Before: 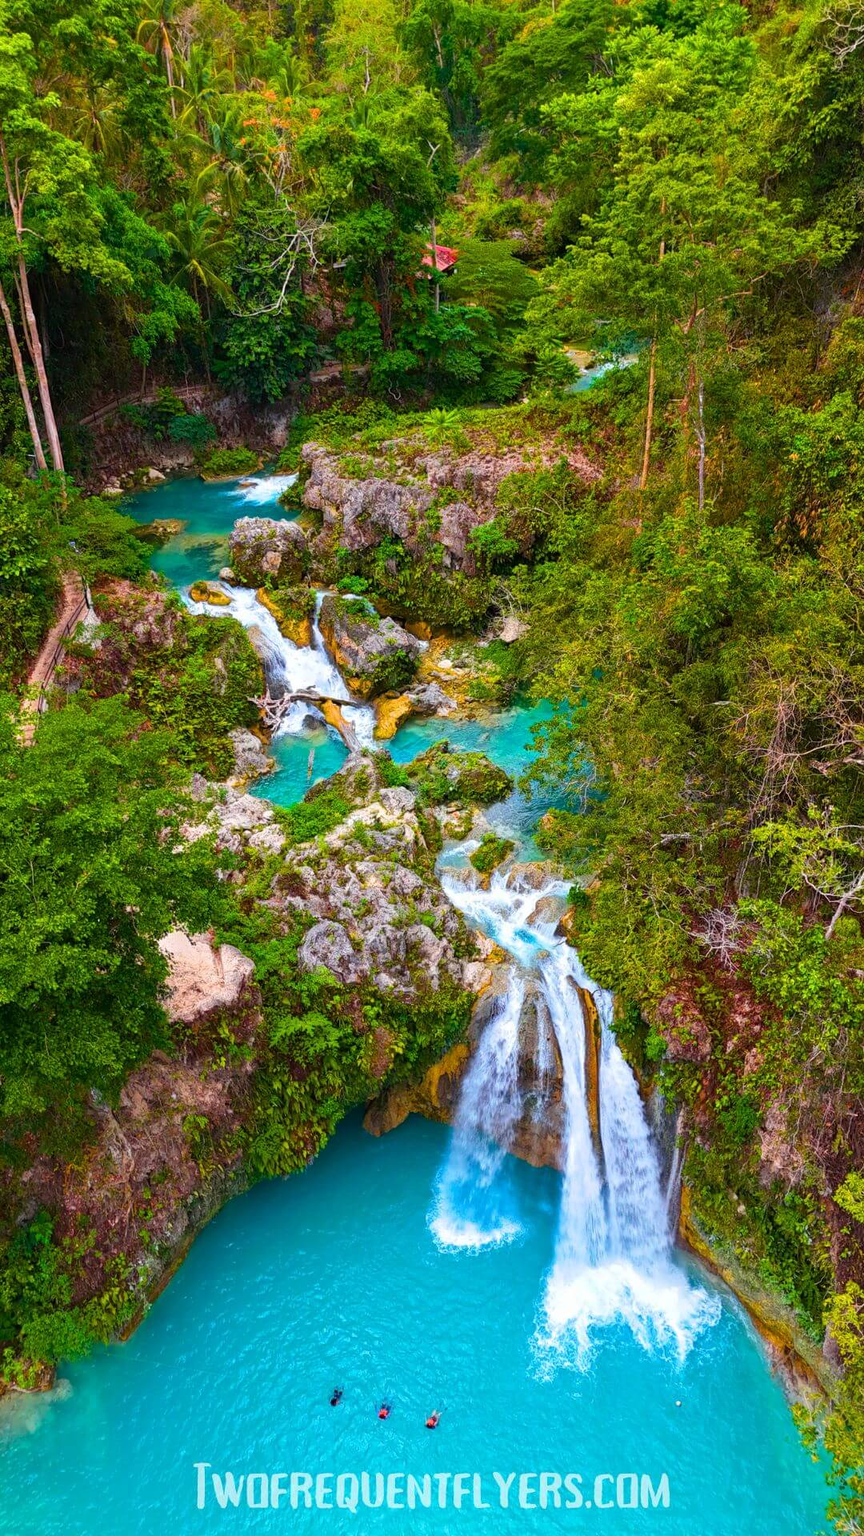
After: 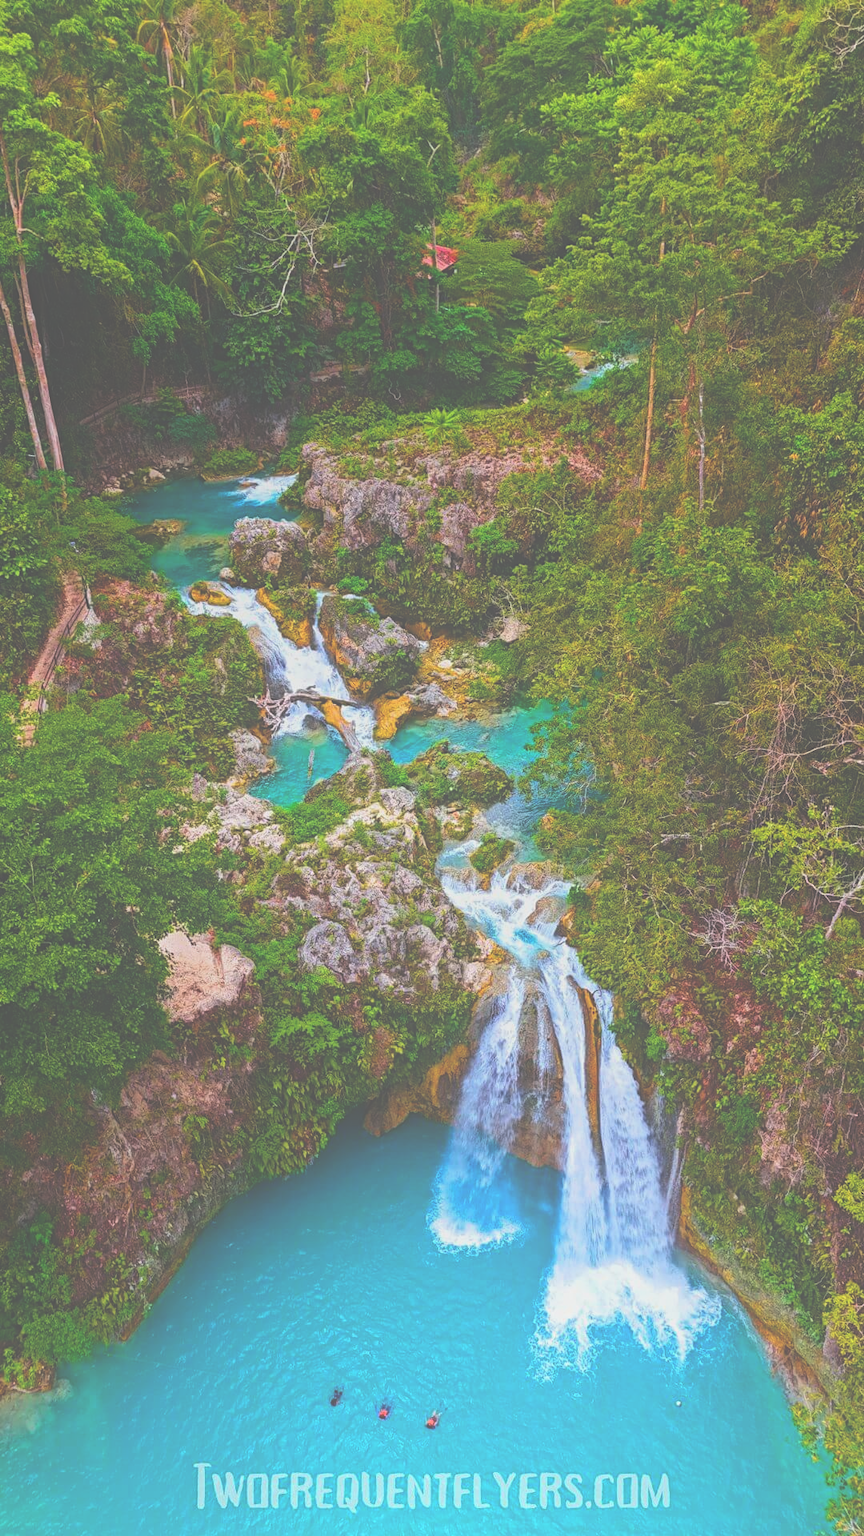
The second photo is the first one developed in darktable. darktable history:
contrast equalizer: octaves 7, y [[0.439, 0.44, 0.442, 0.457, 0.493, 0.498], [0.5 ×6], [0.5 ×6], [0 ×6], [0 ×6]]
exposure: black level correction -0.086, compensate highlight preservation false
